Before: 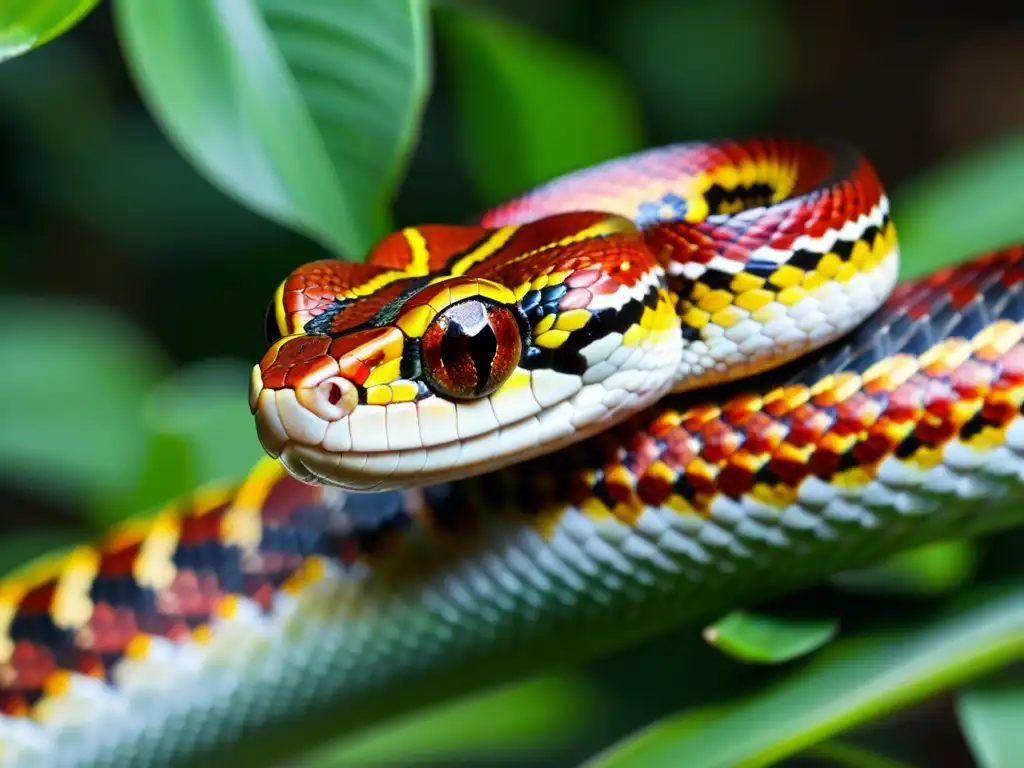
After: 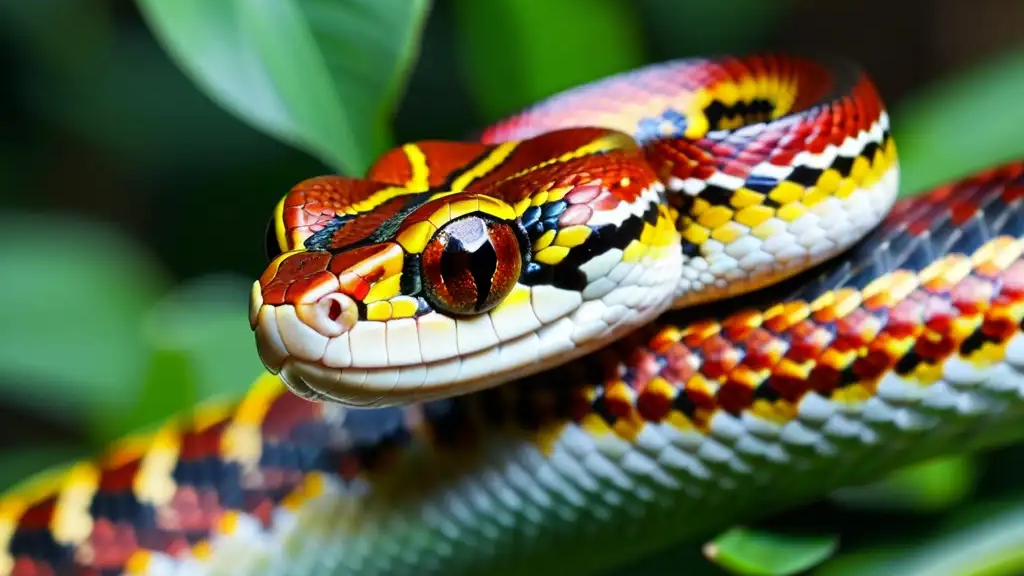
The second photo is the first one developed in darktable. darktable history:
crop: top 11.016%, bottom 13.901%
